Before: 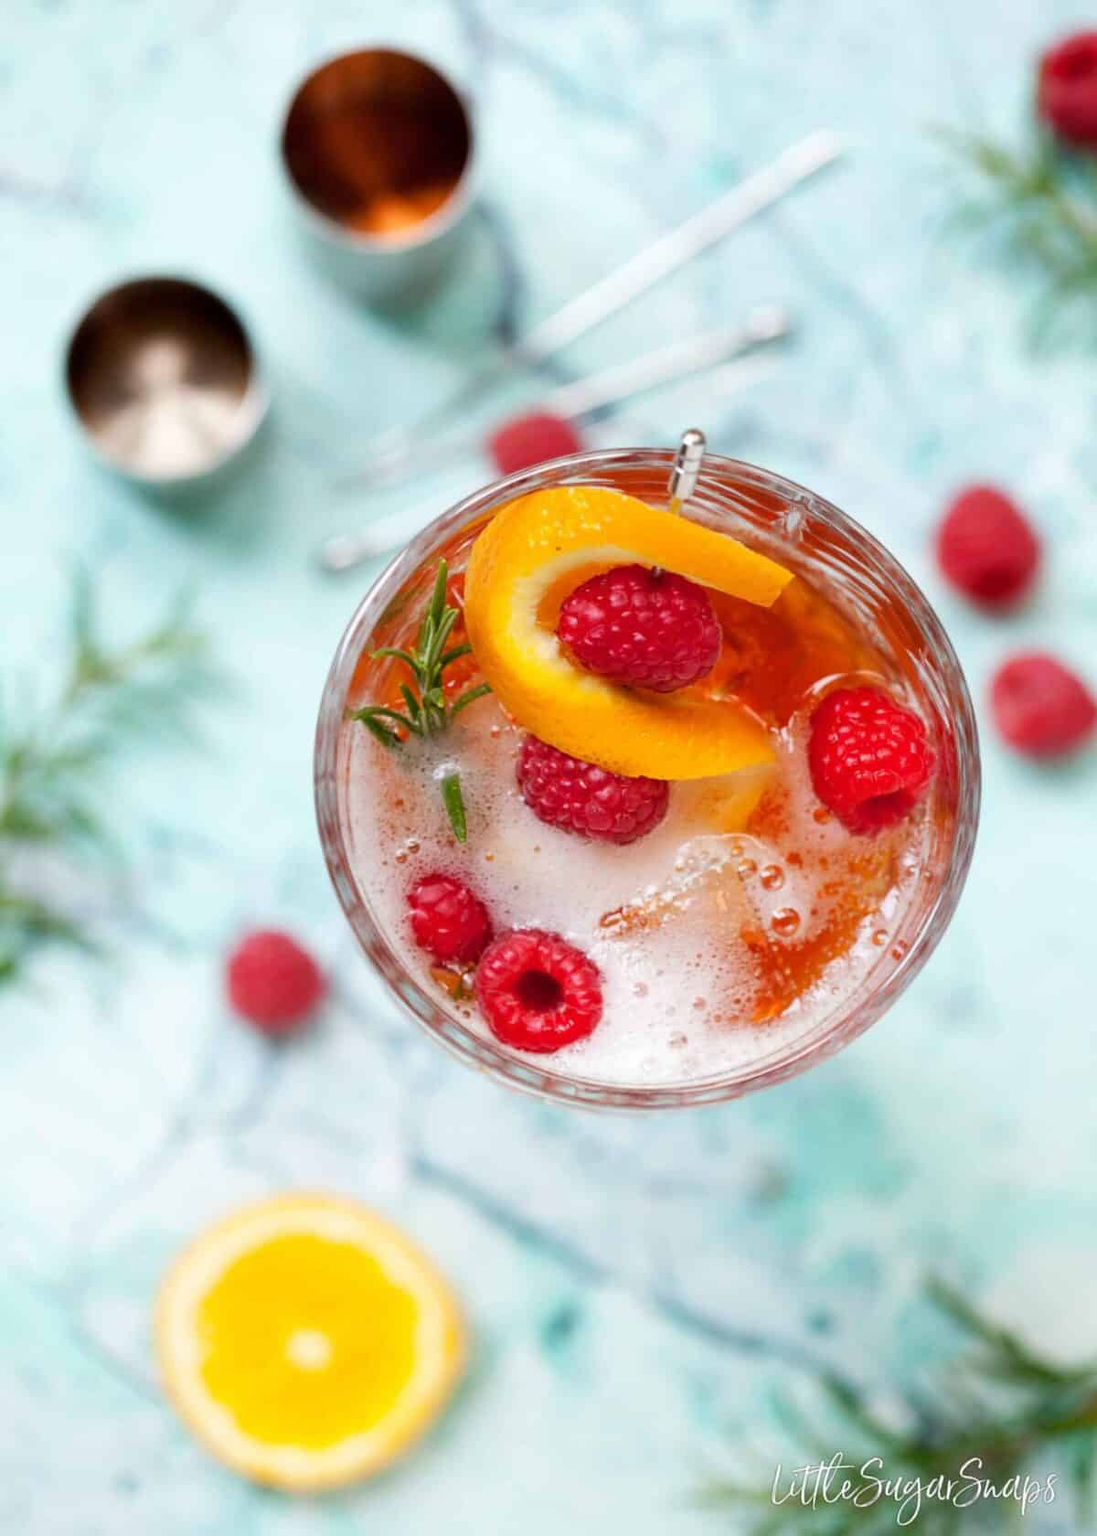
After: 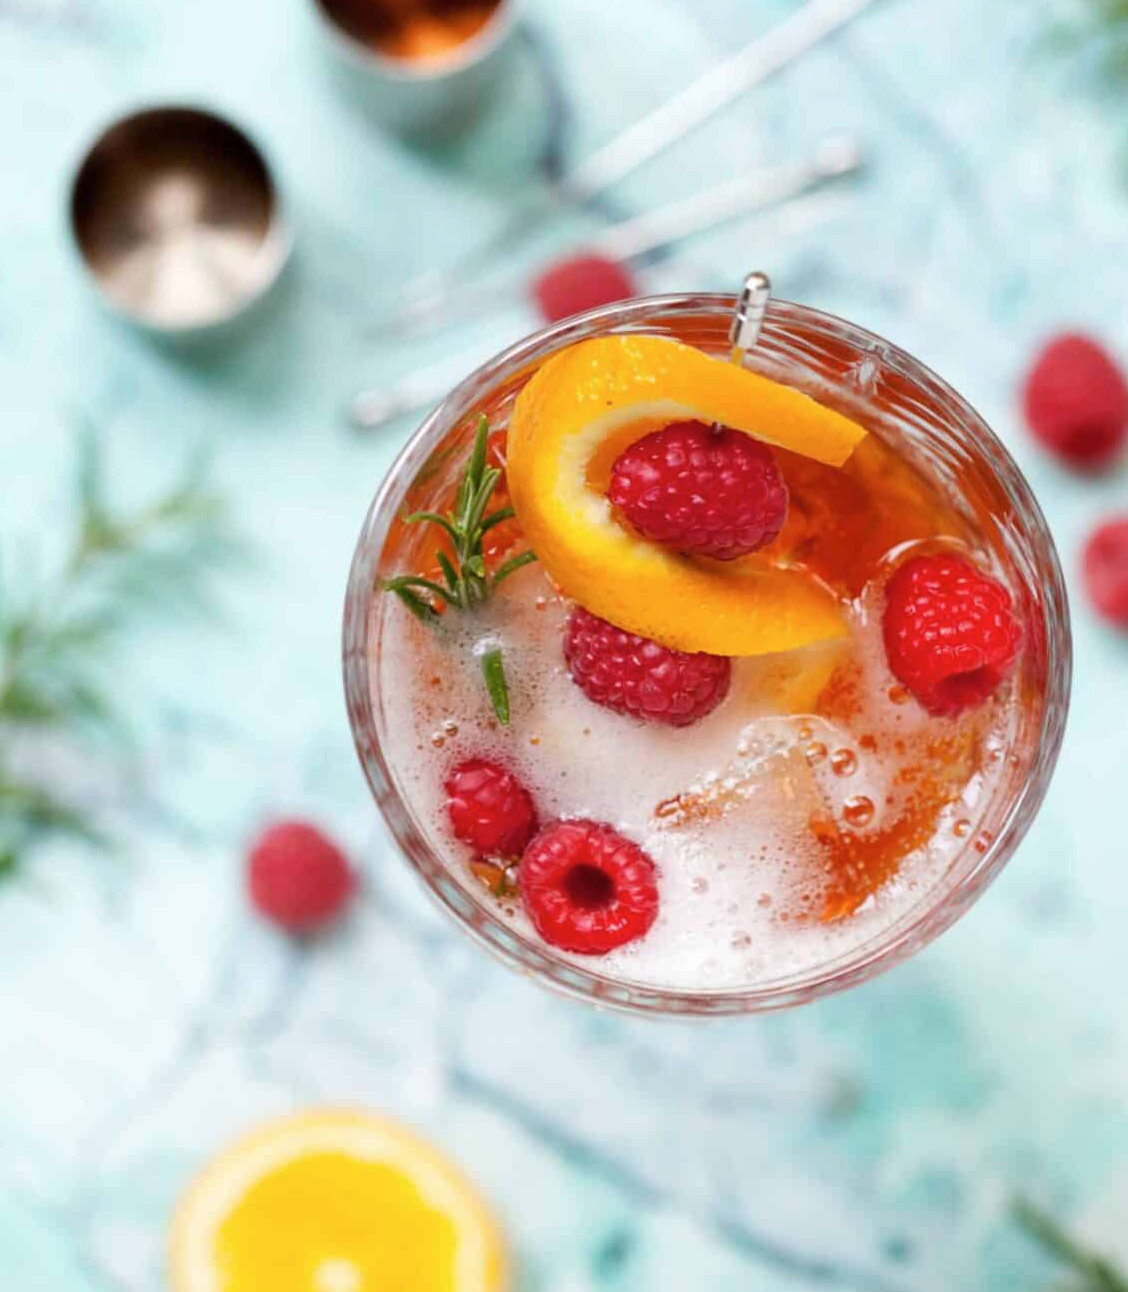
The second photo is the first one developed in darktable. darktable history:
crop and rotate: angle 0.069°, top 11.668%, right 5.761%, bottom 11.294%
contrast brightness saturation: saturation -0.056
